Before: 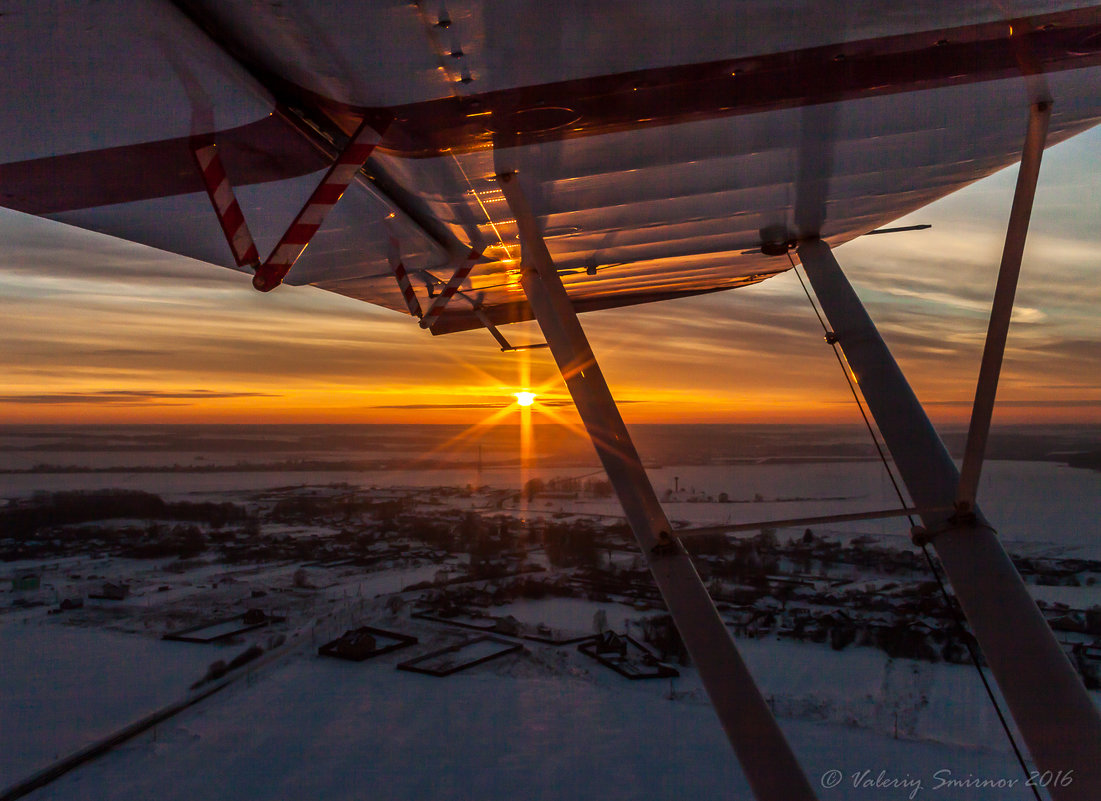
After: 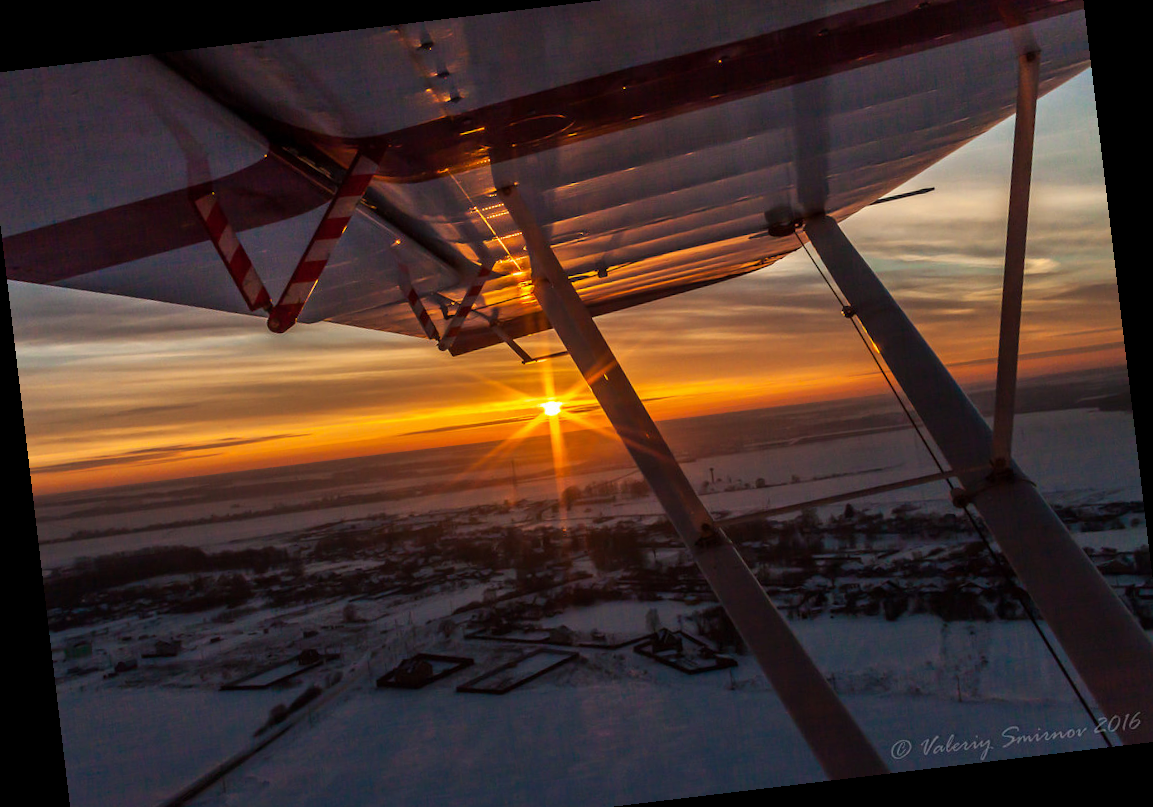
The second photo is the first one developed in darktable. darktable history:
rotate and perspective: rotation -6.83°, automatic cropping off
crop: left 1.507%, top 6.147%, right 1.379%, bottom 6.637%
